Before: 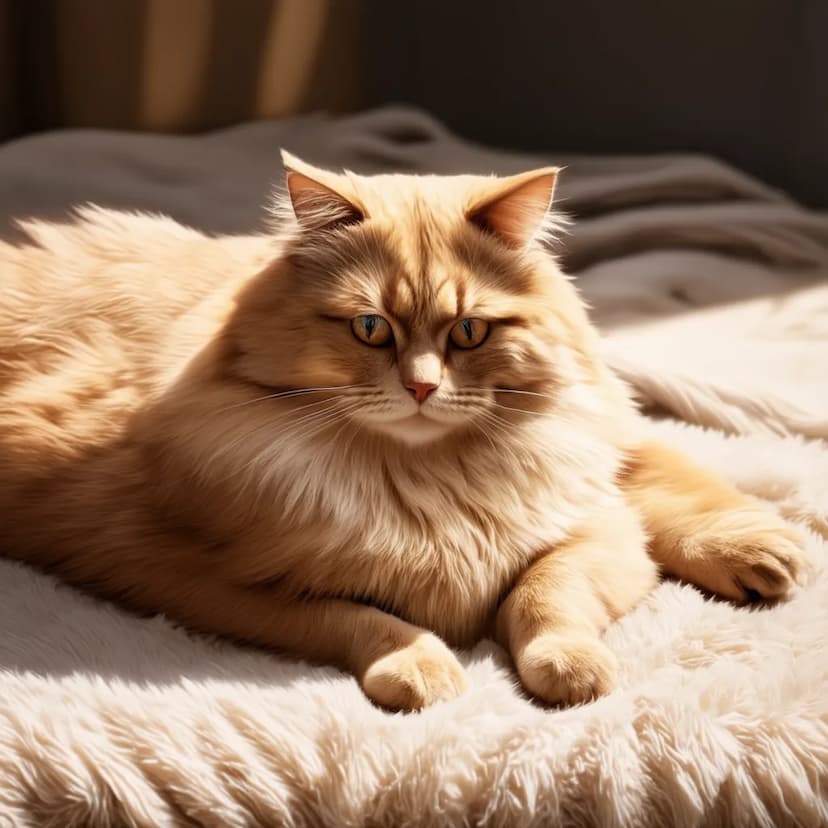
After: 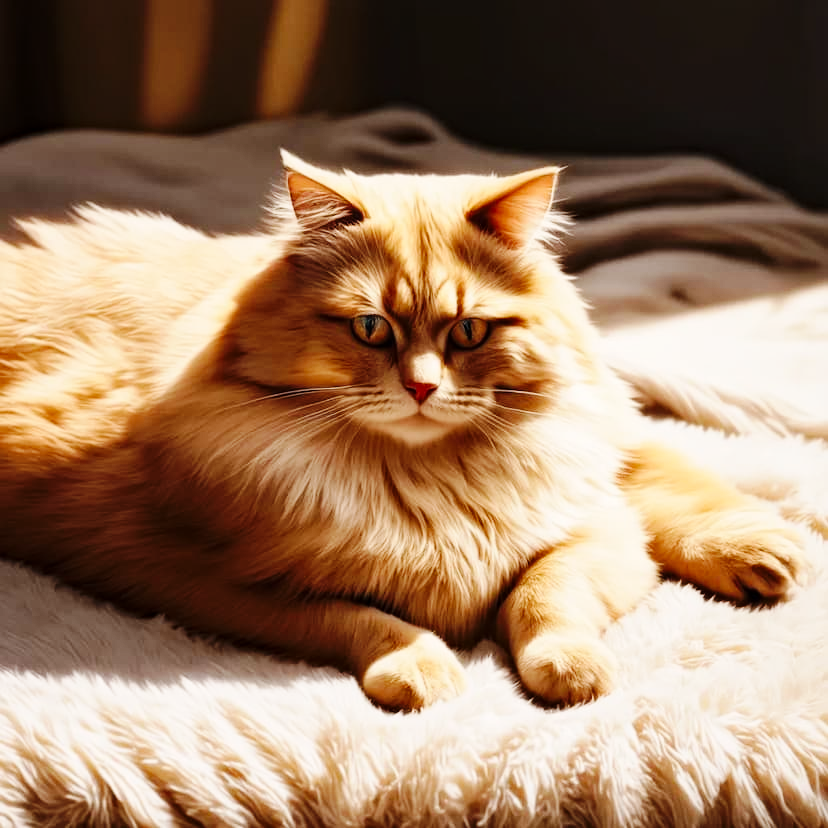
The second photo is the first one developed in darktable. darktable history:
haze removal: compatibility mode true, adaptive false
base curve: curves: ch0 [(0, 0) (0.036, 0.025) (0.121, 0.166) (0.206, 0.329) (0.605, 0.79) (1, 1)], preserve colors none
